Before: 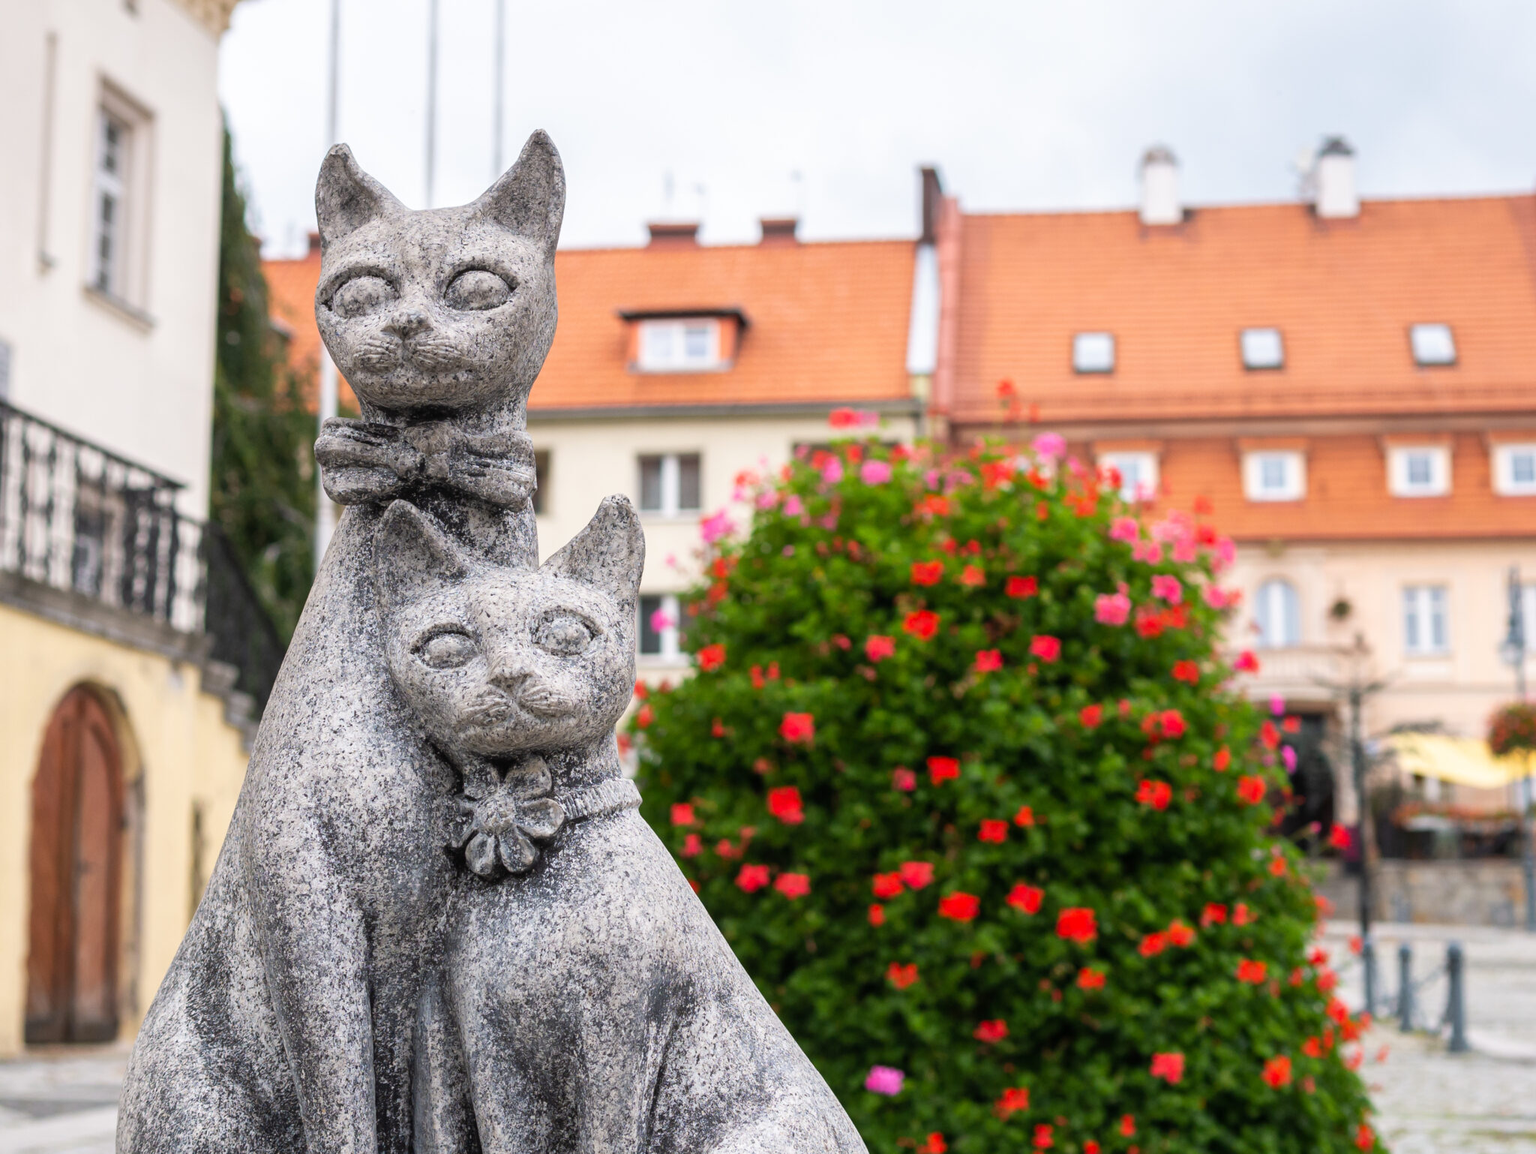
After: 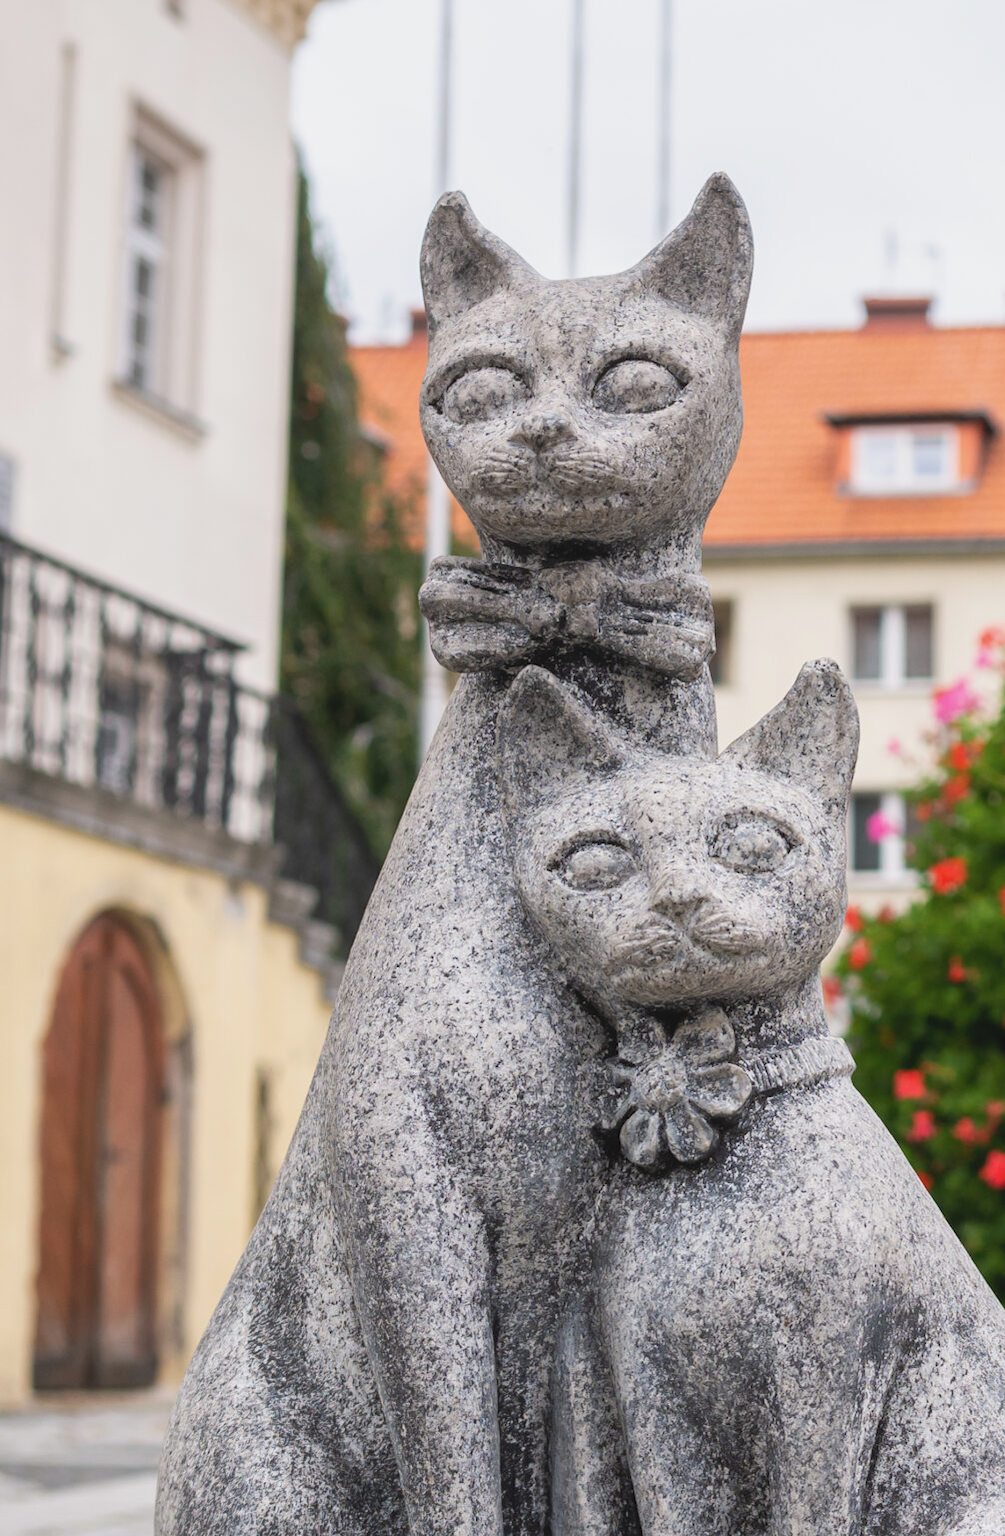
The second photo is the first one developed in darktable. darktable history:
crop and rotate: left 0%, top 0%, right 50.845%
contrast brightness saturation: contrast -0.1, saturation -0.1
